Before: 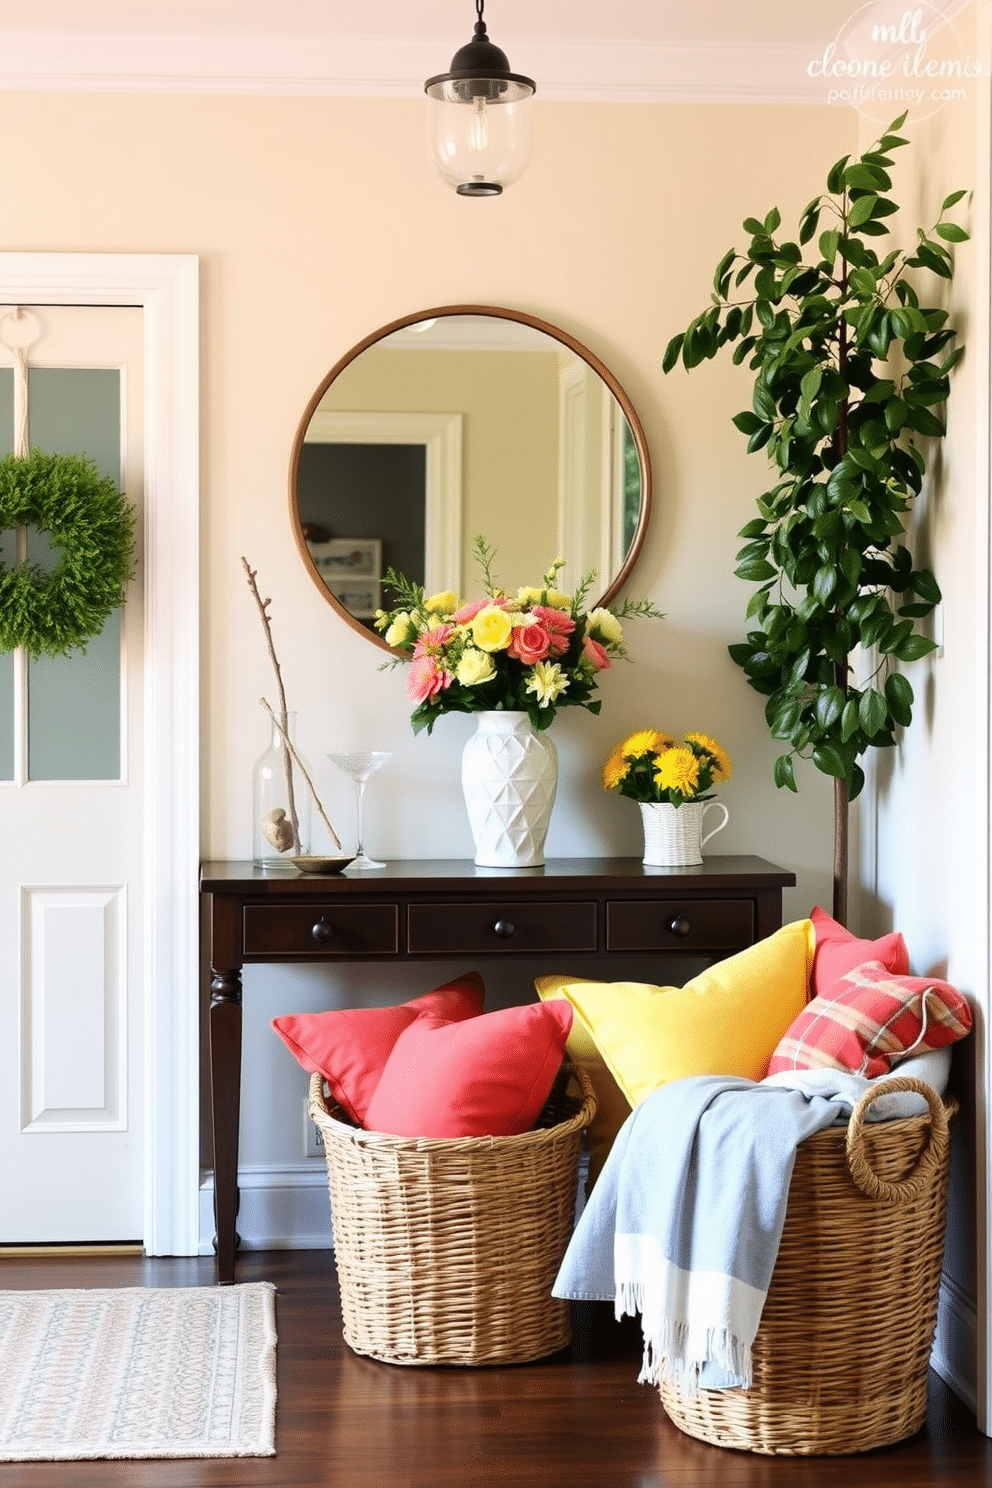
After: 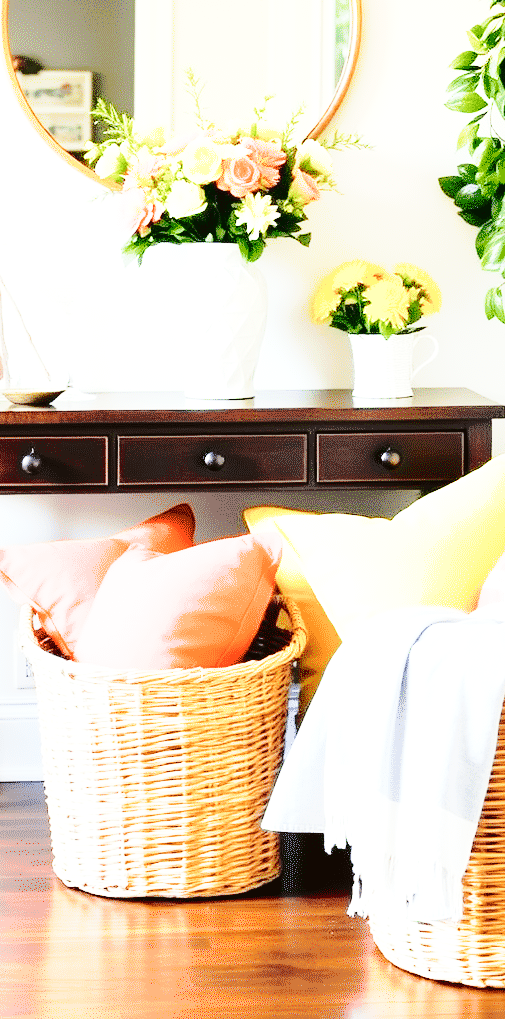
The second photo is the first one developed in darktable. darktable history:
exposure: black level correction 0, exposure 1.927 EV, compensate highlight preservation false
tone curve: curves: ch0 [(0, 0) (0.094, 0.039) (0.243, 0.155) (0.411, 0.482) (0.479, 0.583) (0.654, 0.742) (0.793, 0.851) (0.994, 0.974)]; ch1 [(0, 0) (0.161, 0.092) (0.35, 0.33) (0.392, 0.392) (0.456, 0.456) (0.505, 0.502) (0.537, 0.518) (0.553, 0.53) (0.573, 0.569) (0.718, 0.718) (1, 1)]; ch2 [(0, 0) (0.346, 0.362) (0.411, 0.412) (0.502, 0.502) (0.531, 0.521) (0.576, 0.553) (0.615, 0.621) (1, 1)], color space Lab, independent channels, preserve colors none
base curve: curves: ch0 [(0, 0) (0.032, 0.037) (0.105, 0.228) (0.435, 0.76) (0.856, 0.983) (1, 1)], preserve colors none
crop and rotate: left 29.246%, top 31.485%, right 19.829%
